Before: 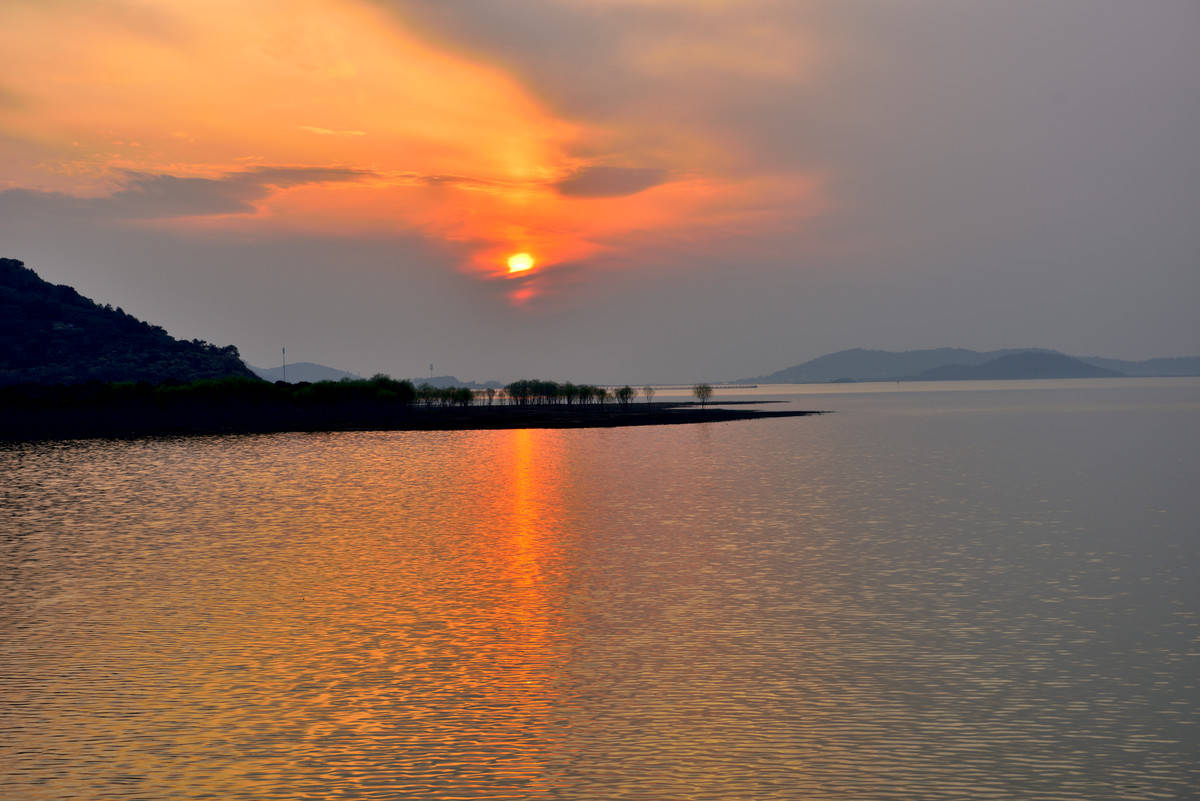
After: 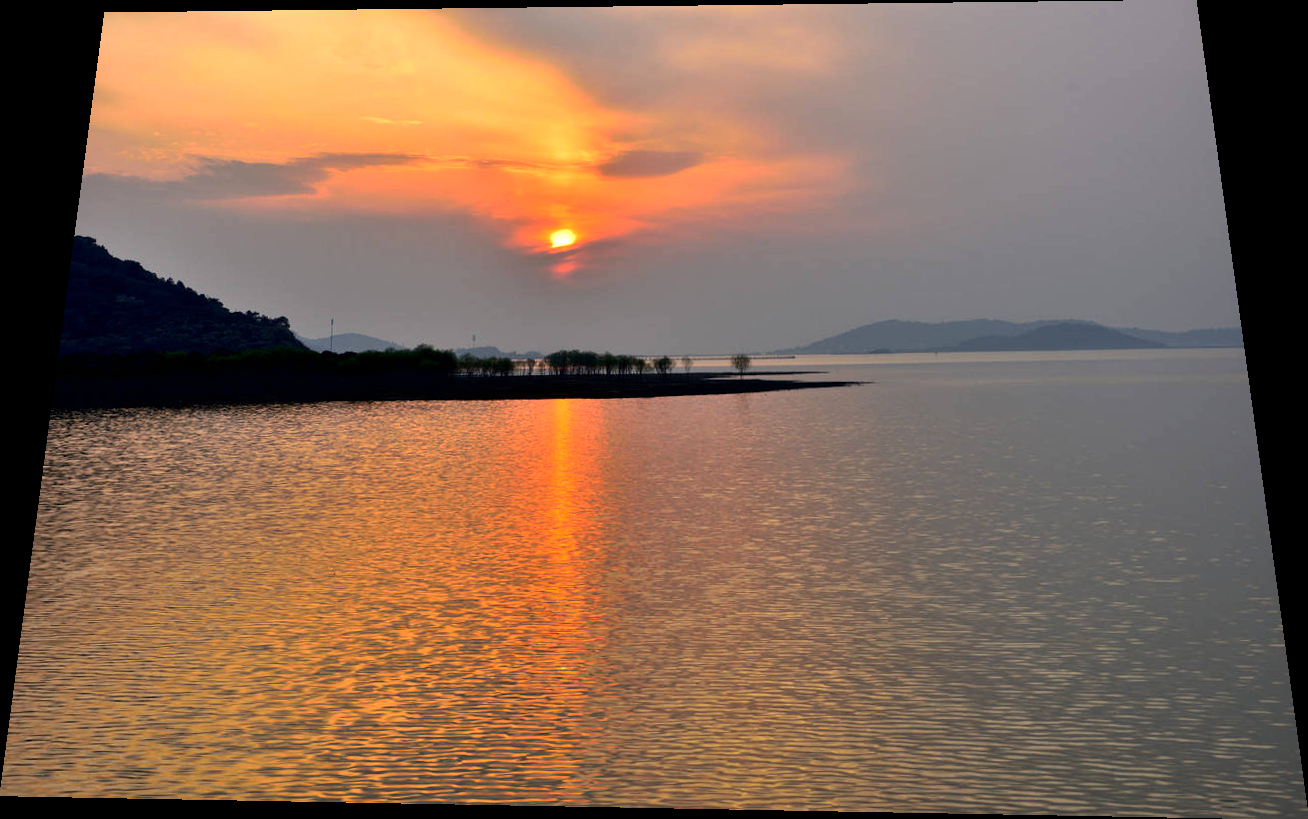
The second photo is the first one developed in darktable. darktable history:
rotate and perspective: rotation 0.128°, lens shift (vertical) -0.181, lens shift (horizontal) -0.044, shear 0.001, automatic cropping off
tone equalizer: -8 EV -0.417 EV, -7 EV -0.389 EV, -6 EV -0.333 EV, -5 EV -0.222 EV, -3 EV 0.222 EV, -2 EV 0.333 EV, -1 EV 0.389 EV, +0 EV 0.417 EV, edges refinement/feathering 500, mask exposure compensation -1.57 EV, preserve details no
